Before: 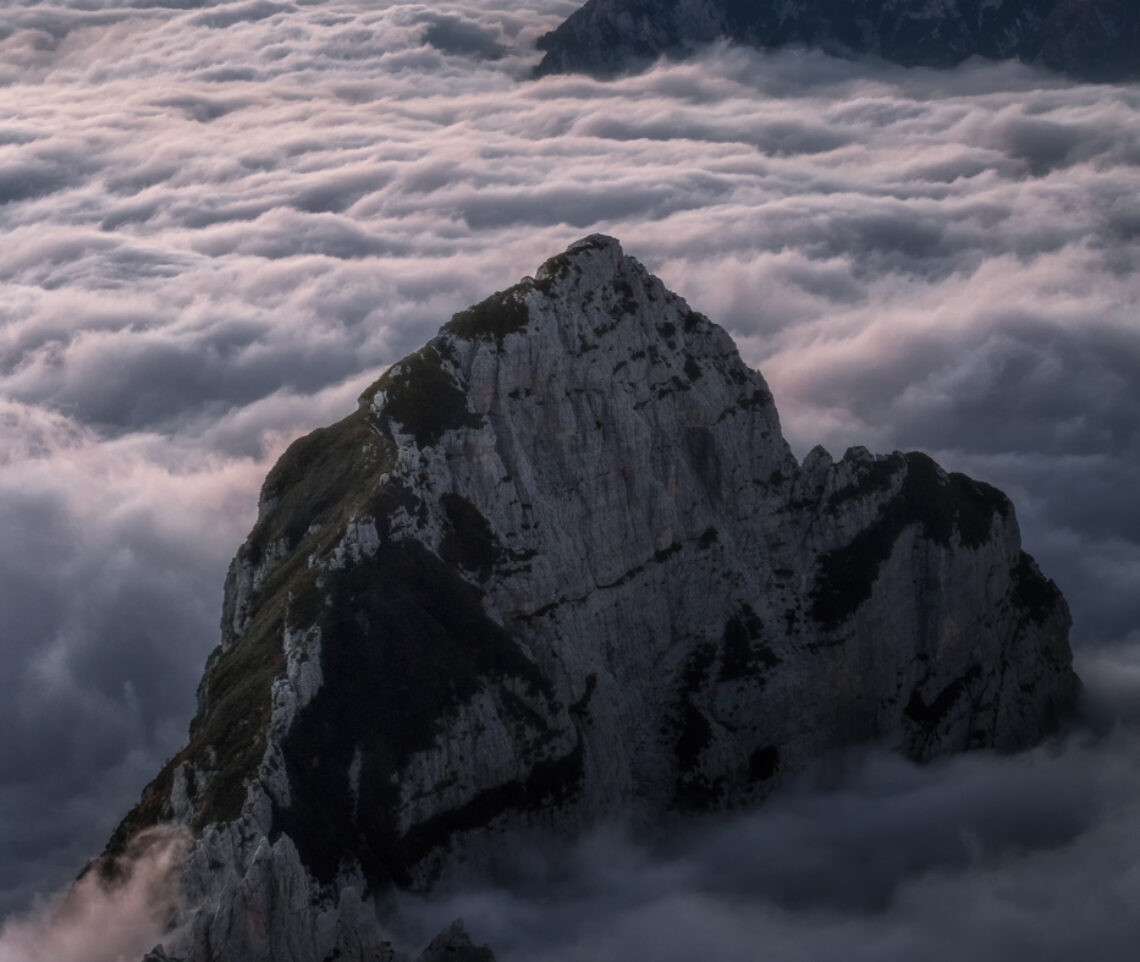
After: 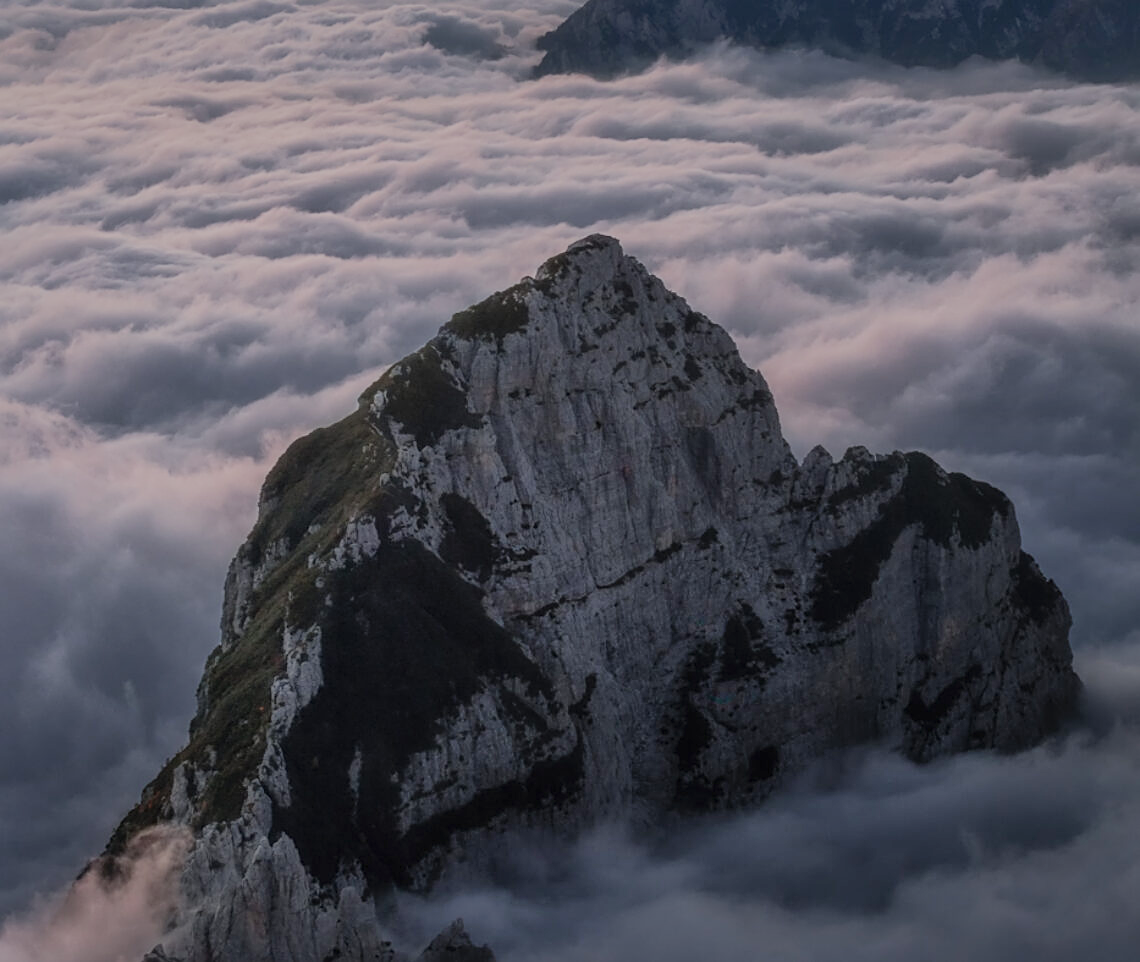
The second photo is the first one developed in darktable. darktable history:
filmic rgb: black relative exposure -16 EV, white relative exposure 6.89 EV, hardness 4.72, color science v5 (2021), contrast in shadows safe, contrast in highlights safe
shadows and highlights: highlights -60.04
sharpen: on, module defaults
